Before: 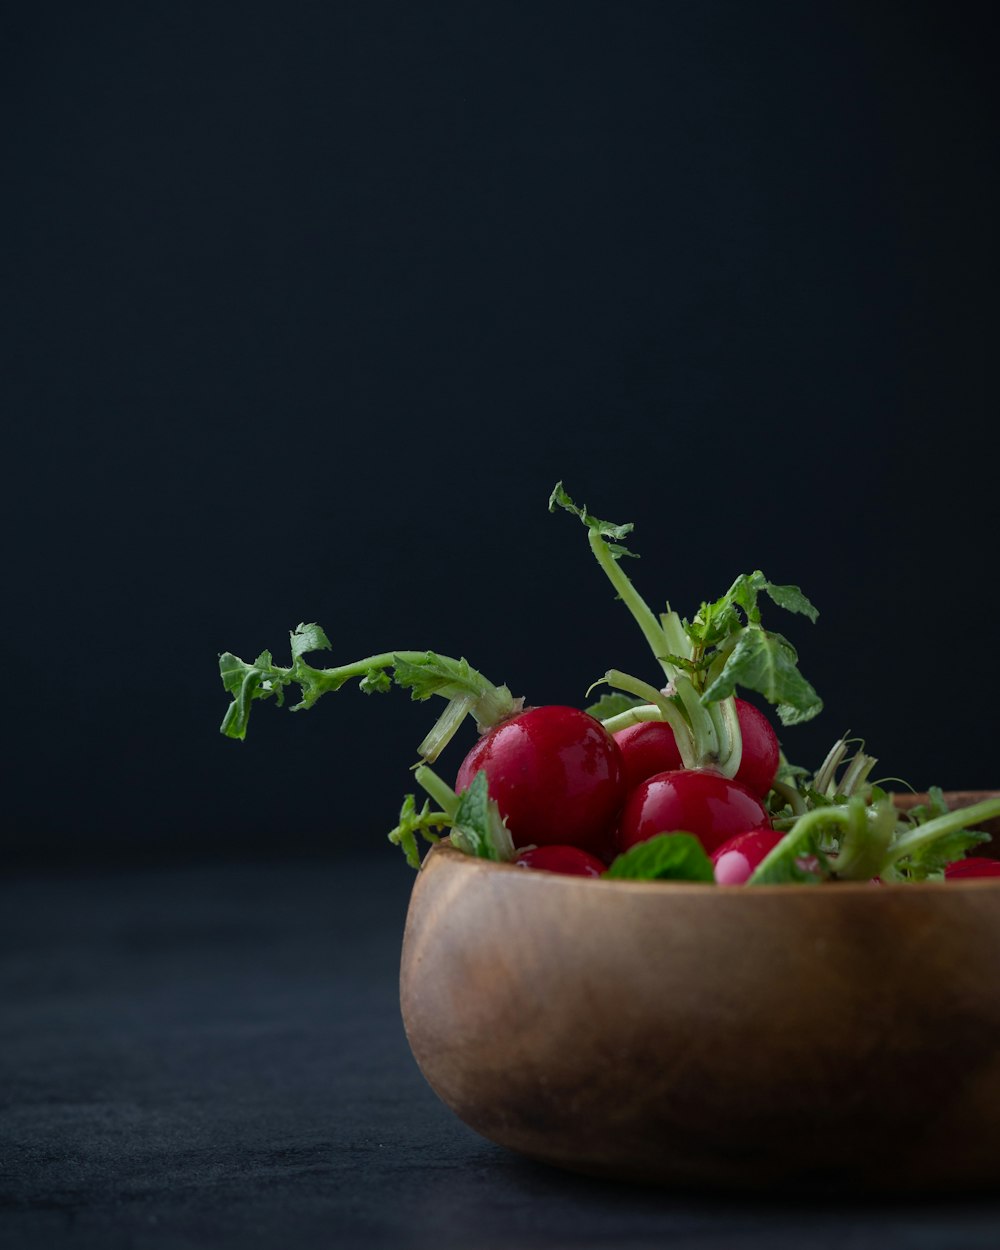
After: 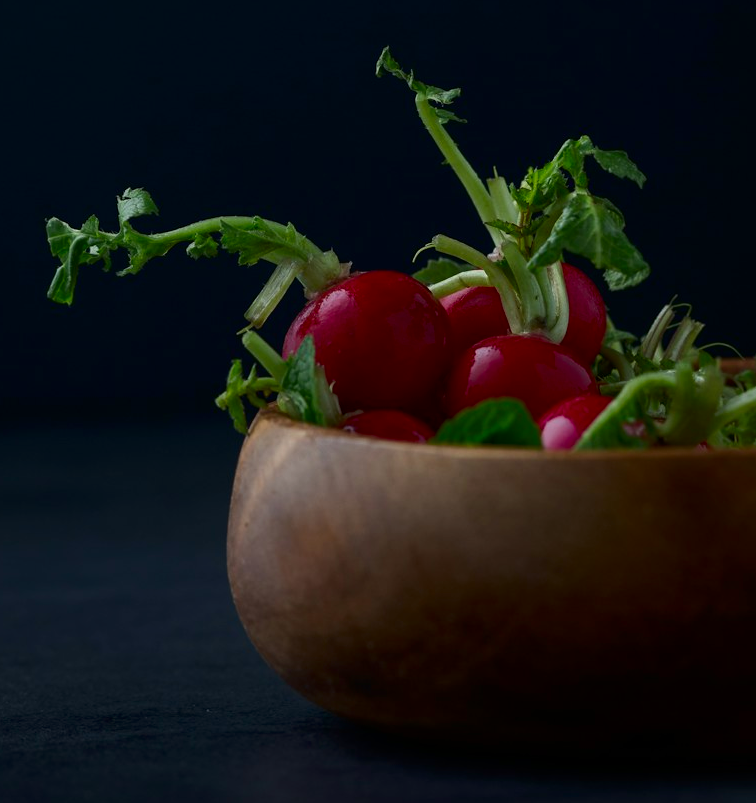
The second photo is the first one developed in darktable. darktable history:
crop and rotate: left 17.301%, top 34.837%, right 7.005%, bottom 0.915%
contrast brightness saturation: brightness -0.206, saturation 0.081
